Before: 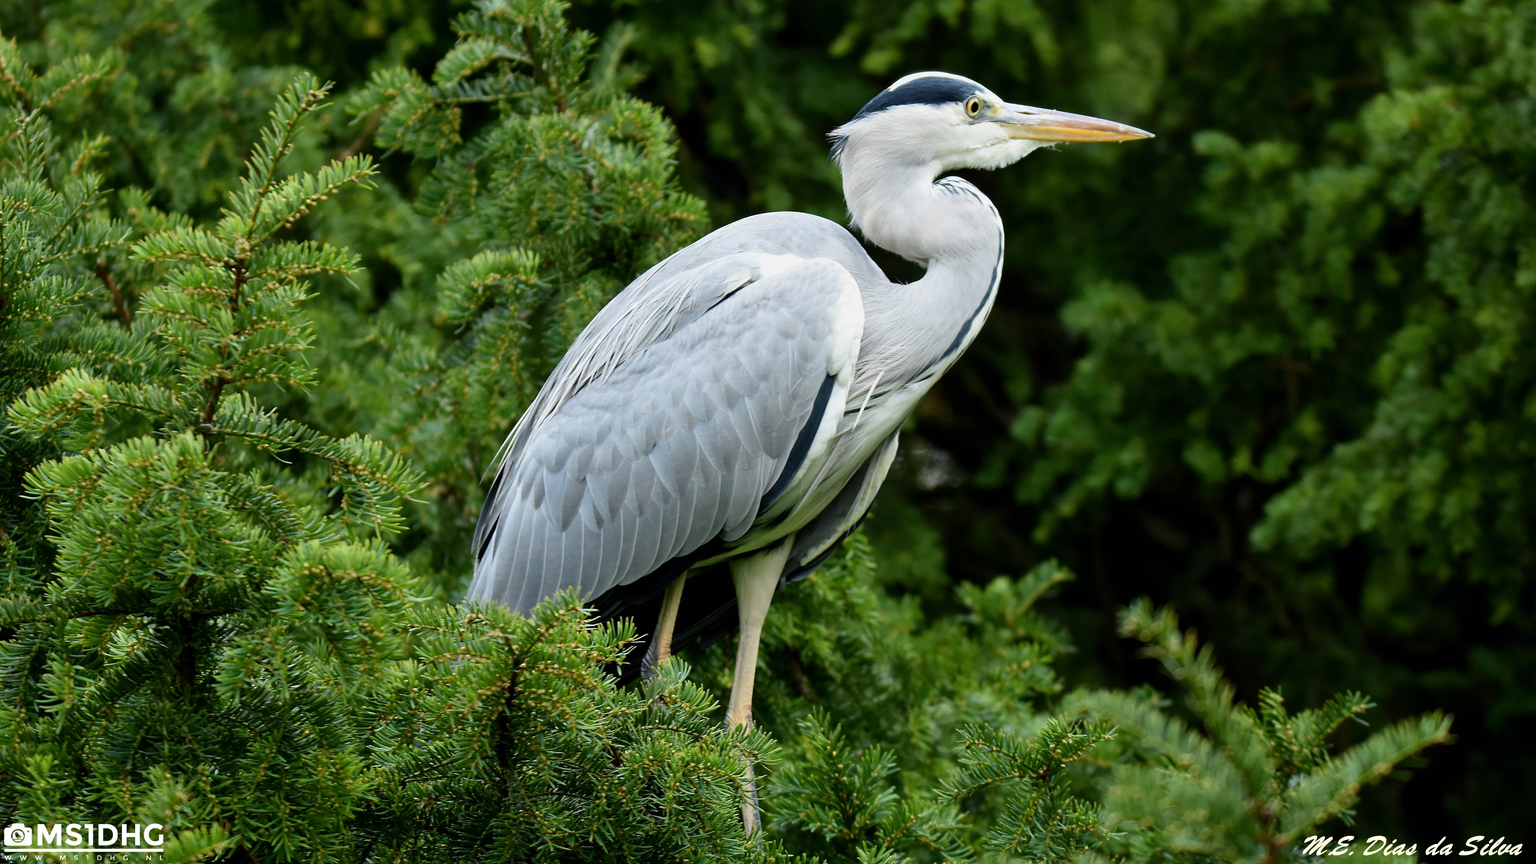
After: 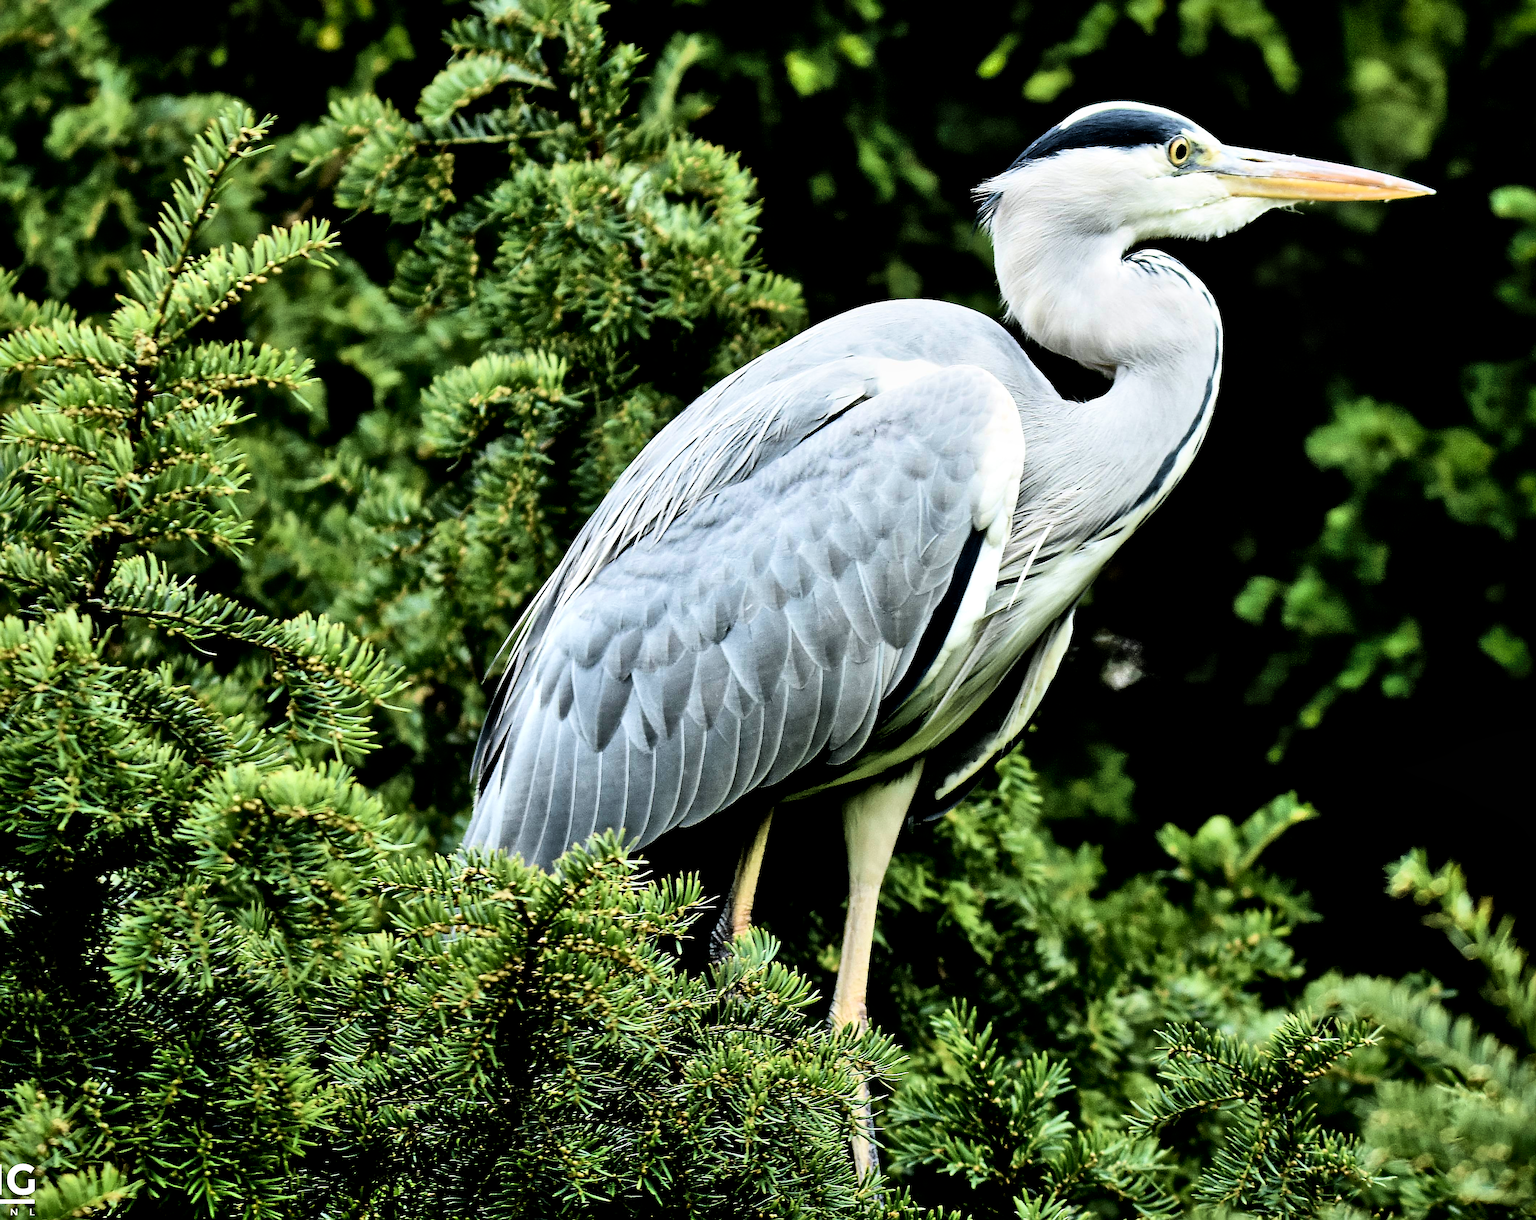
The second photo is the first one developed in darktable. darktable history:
contrast brightness saturation: contrast 0.24, brightness 0.09
velvia: on, module defaults
crop and rotate: left 9.061%, right 20.142%
shadows and highlights: low approximation 0.01, soften with gaussian
sharpen: radius 1.4, amount 1.25, threshold 0.7
local contrast: mode bilateral grid, contrast 100, coarseness 100, detail 165%, midtone range 0.2
filmic rgb: black relative exposure -4 EV, white relative exposure 3 EV, hardness 3.02, contrast 1.4
